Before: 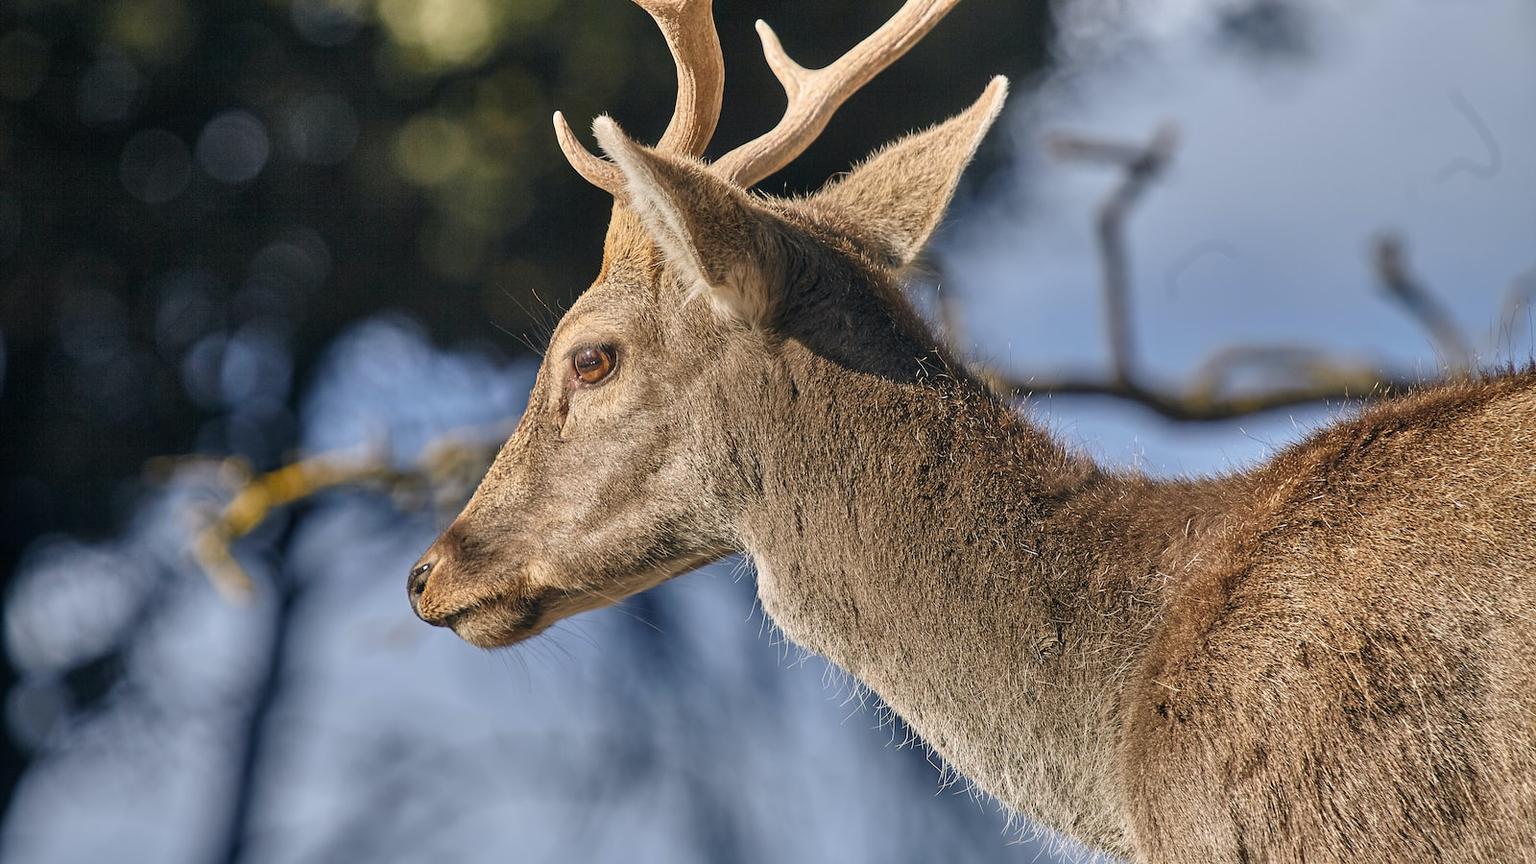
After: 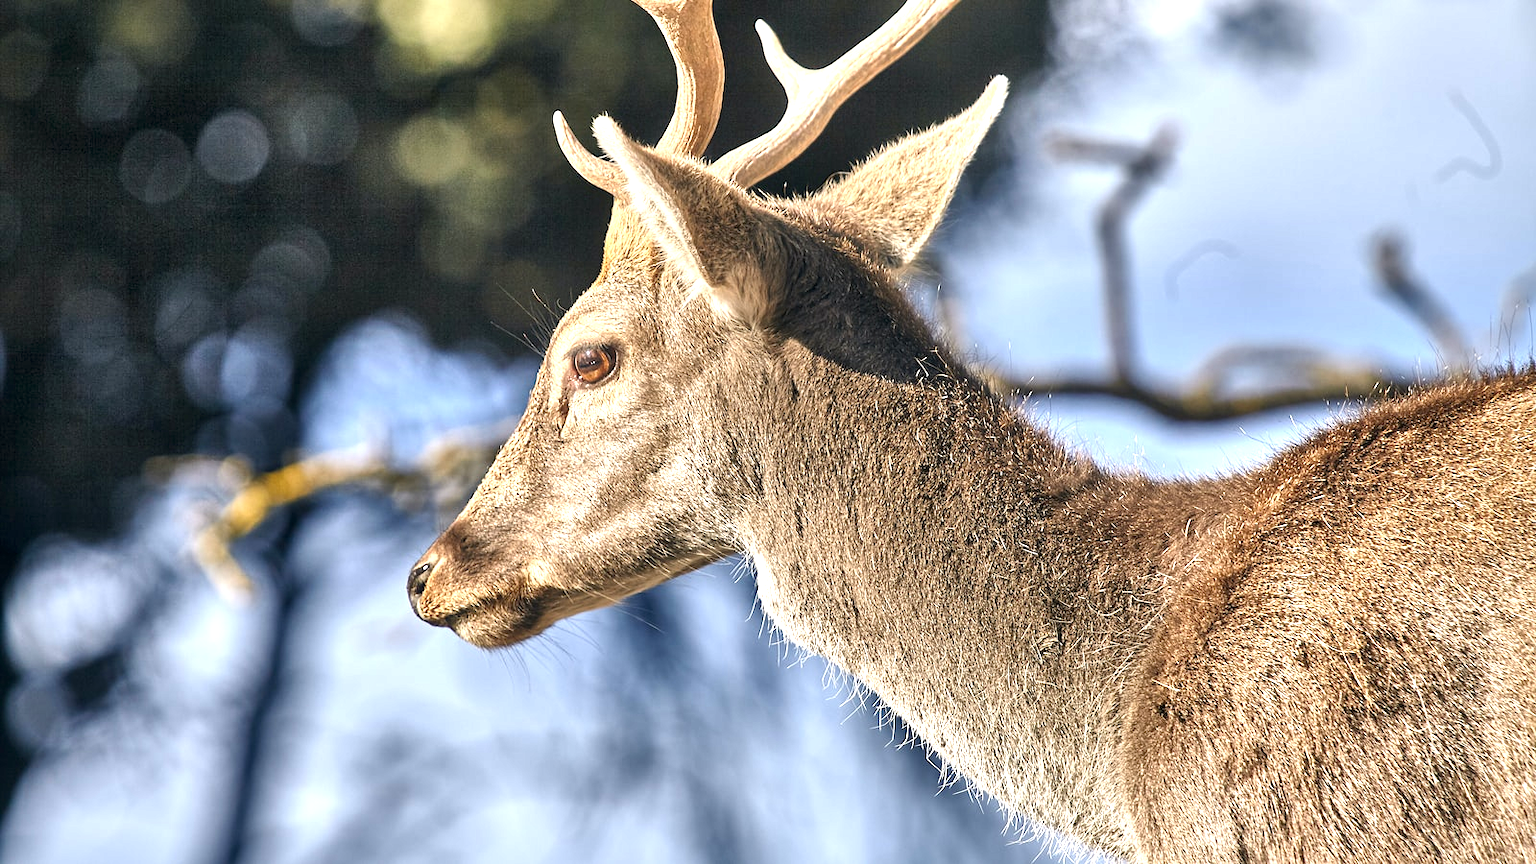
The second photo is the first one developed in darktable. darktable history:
local contrast: mode bilateral grid, contrast 24, coarseness 60, detail 150%, midtone range 0.2
exposure: black level correction 0, exposure 1 EV, compensate highlight preservation false
